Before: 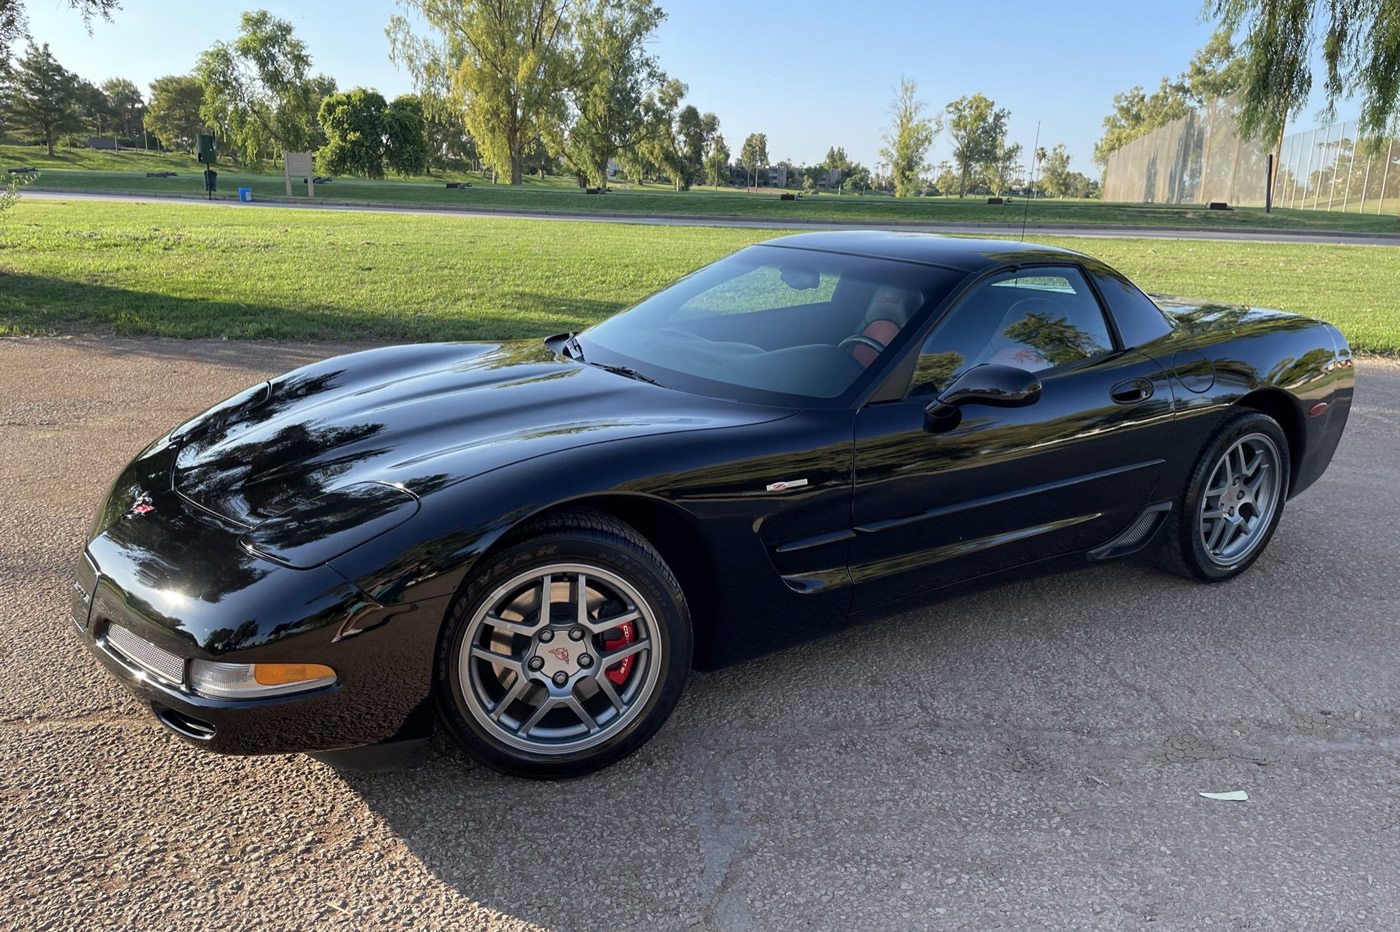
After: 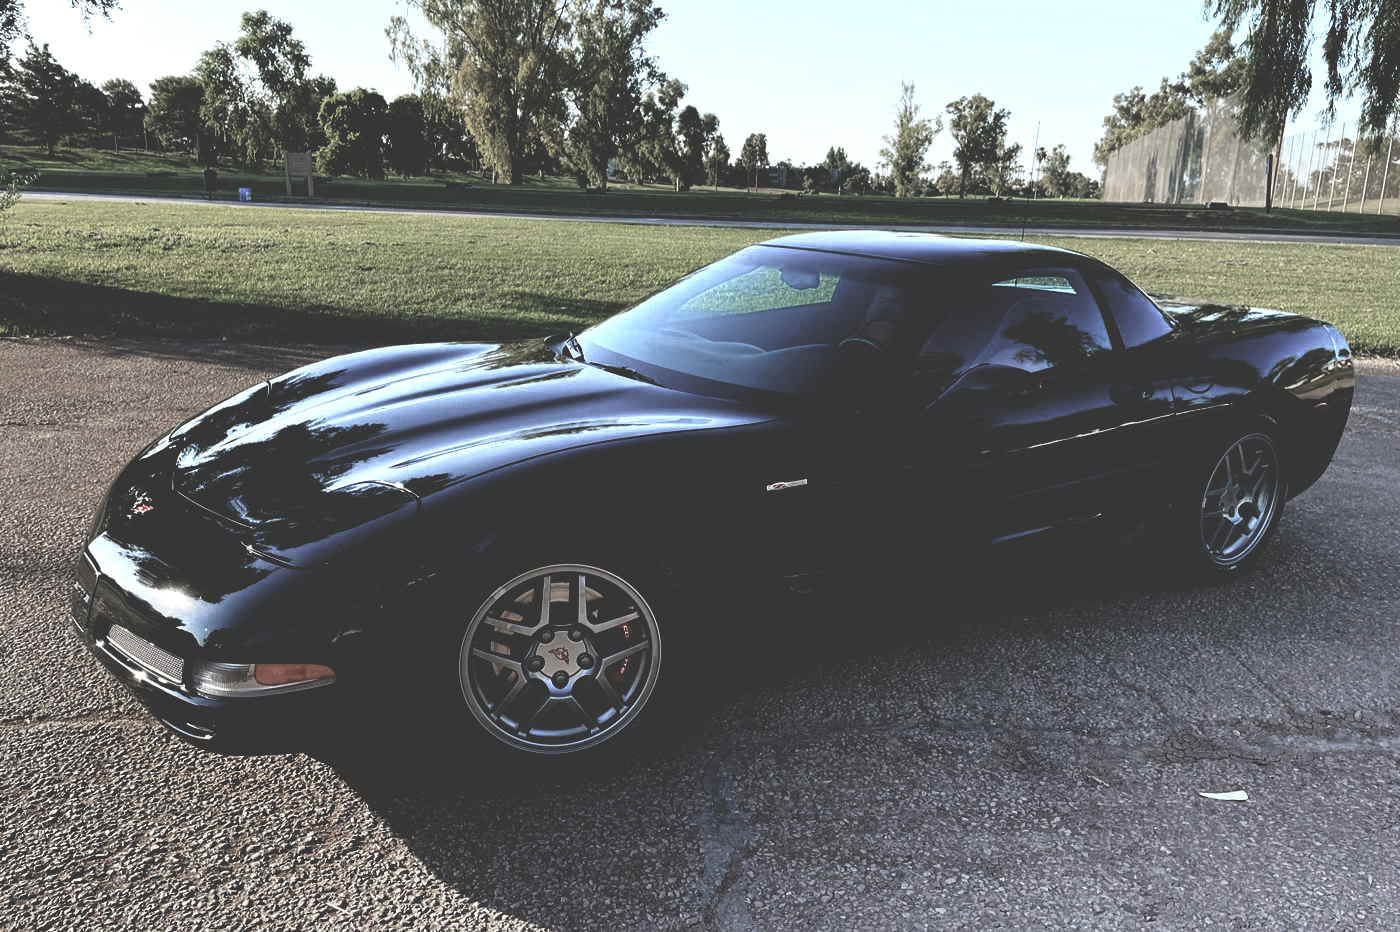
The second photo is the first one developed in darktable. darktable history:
color zones: curves: ch0 [(0, 0.613) (0.01, 0.613) (0.245, 0.448) (0.498, 0.529) (0.642, 0.665) (0.879, 0.777) (0.99, 0.613)]; ch1 [(0, 0.272) (0.219, 0.127) (0.724, 0.346)]
base curve: curves: ch0 [(0, 0.036) (0.083, 0.04) (0.804, 1)], preserve colors none
